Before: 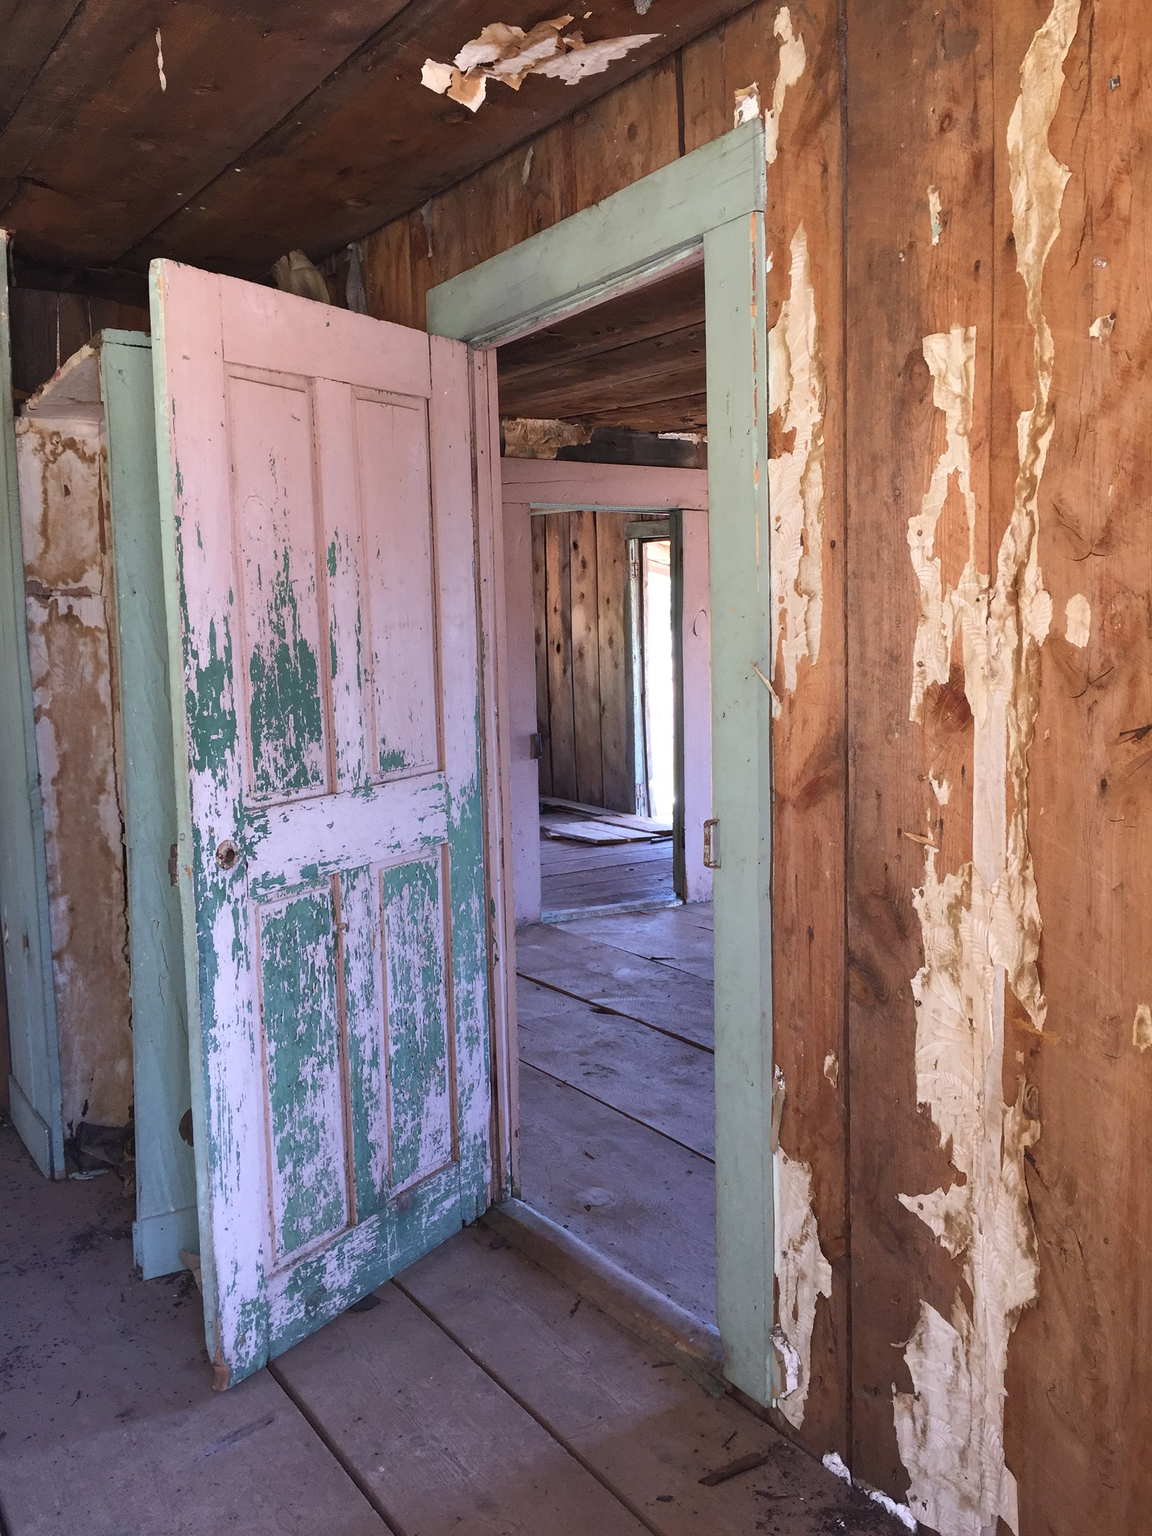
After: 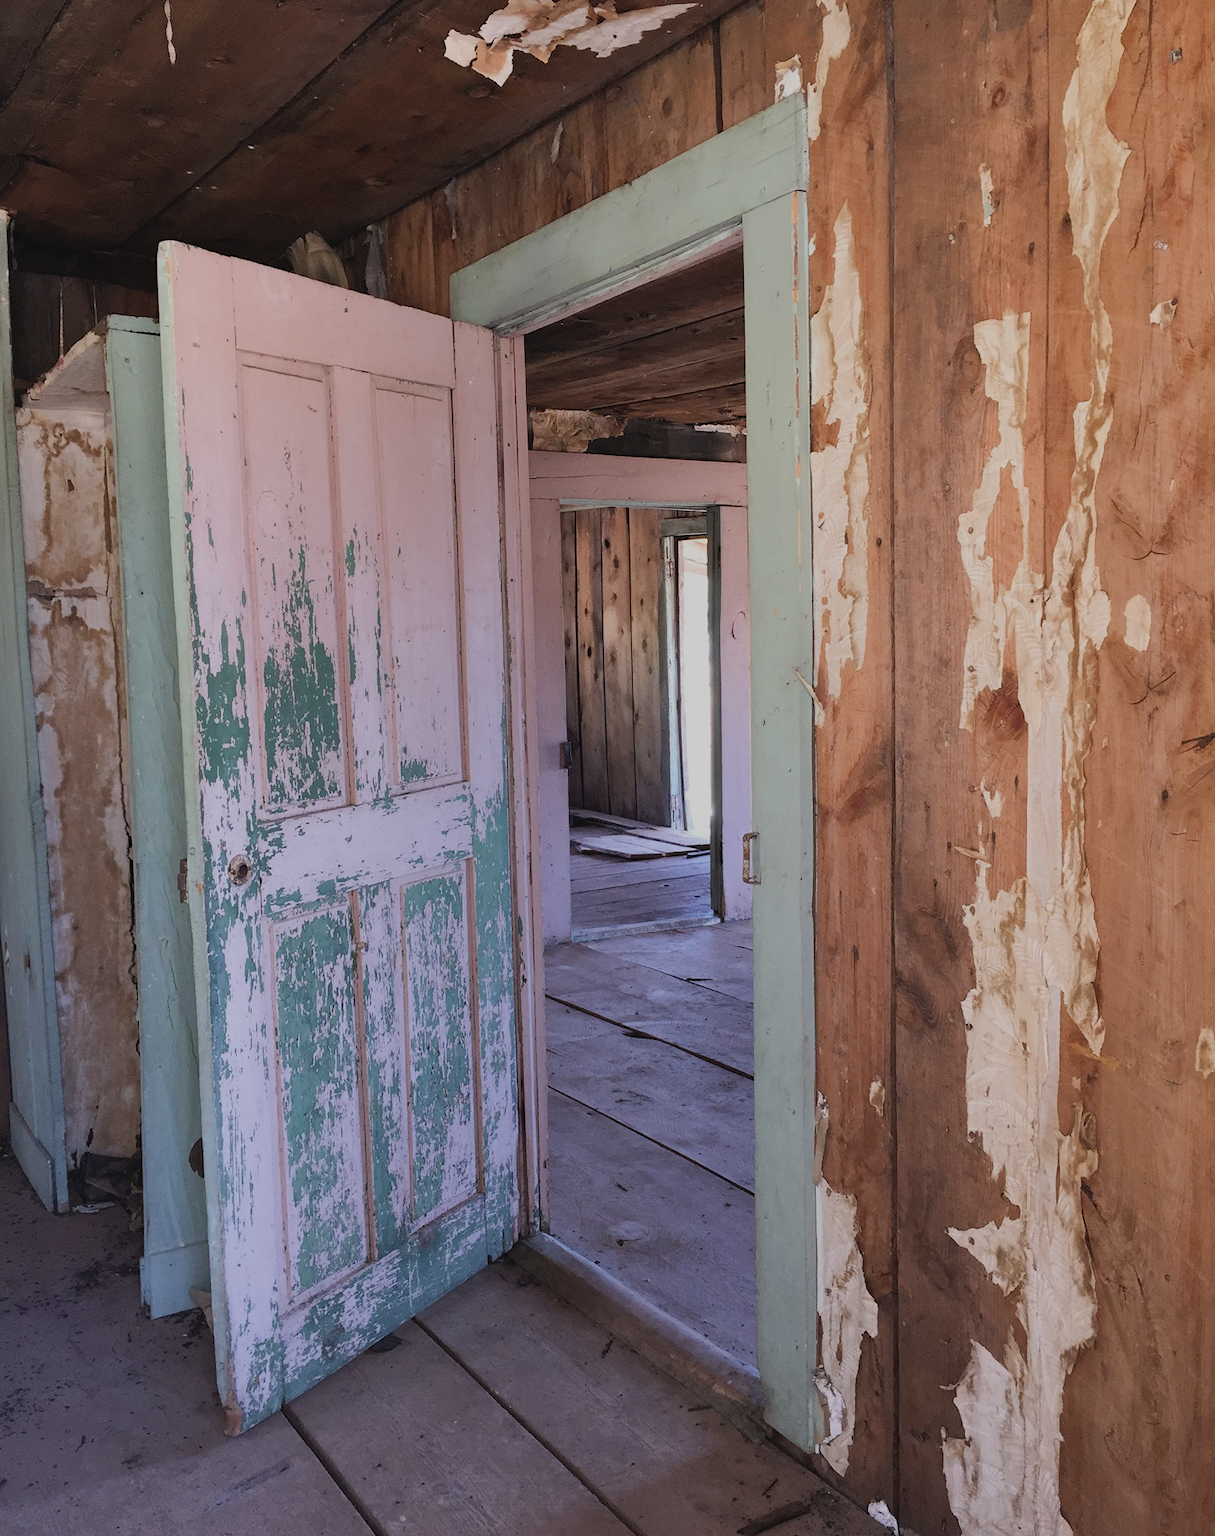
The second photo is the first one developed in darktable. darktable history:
contrast brightness saturation: contrast -0.087, brightness -0.031, saturation -0.111
crop and rotate: top 2.001%, bottom 3.216%
filmic rgb: black relative exposure -7.8 EV, white relative exposure 4.24 EV, hardness 3.89
